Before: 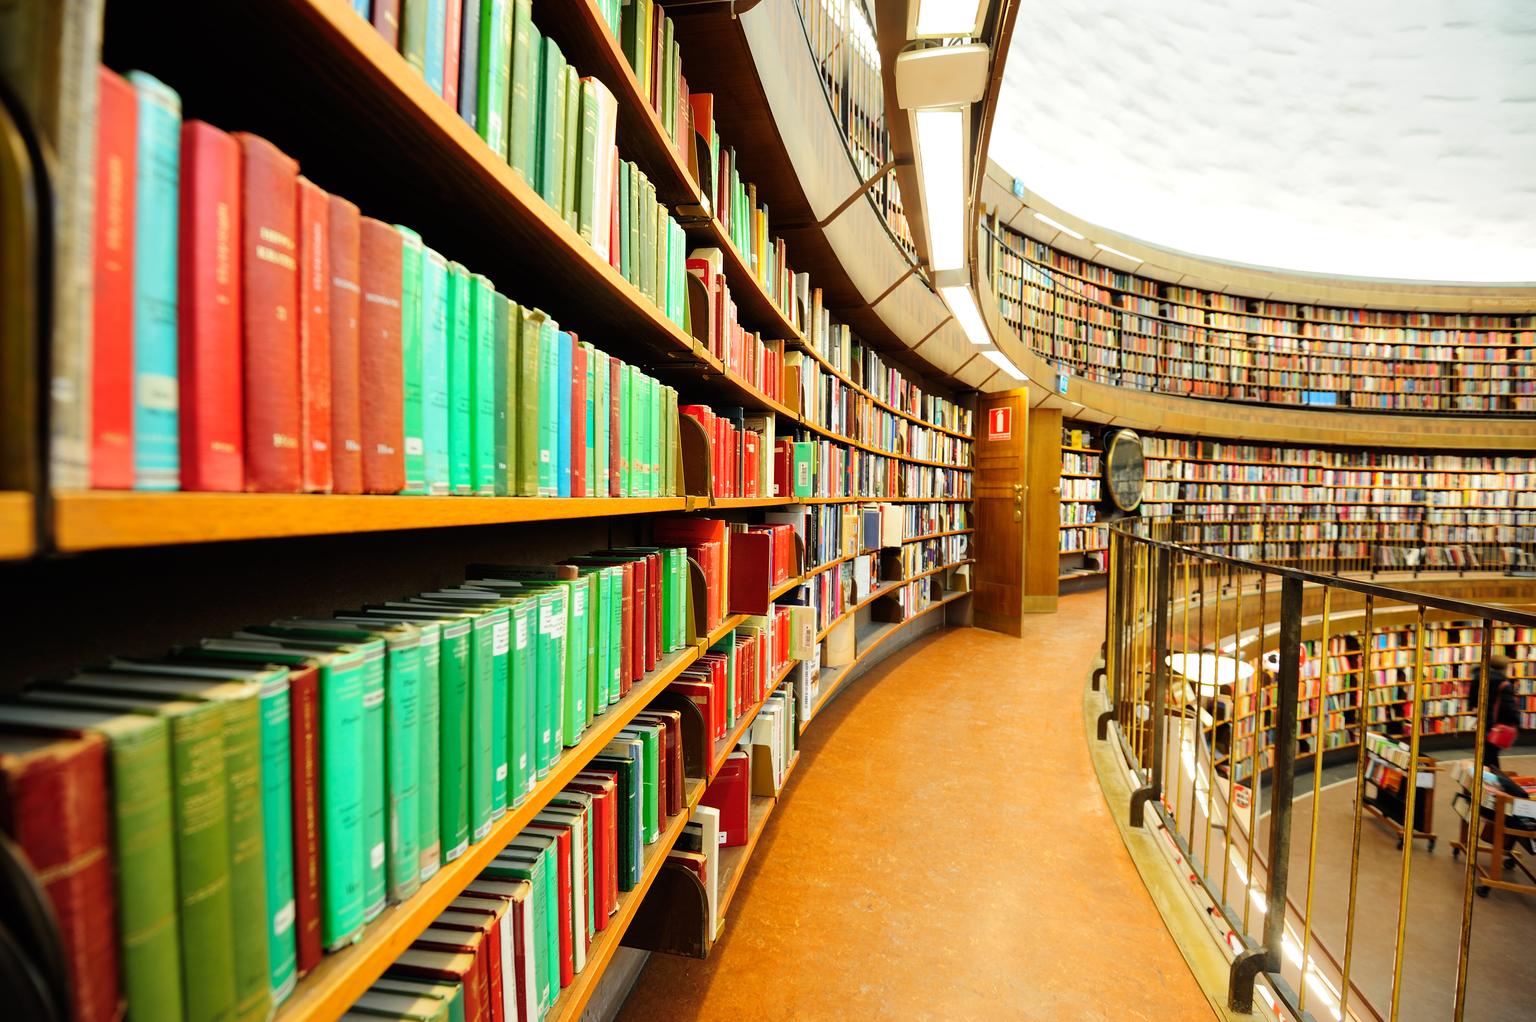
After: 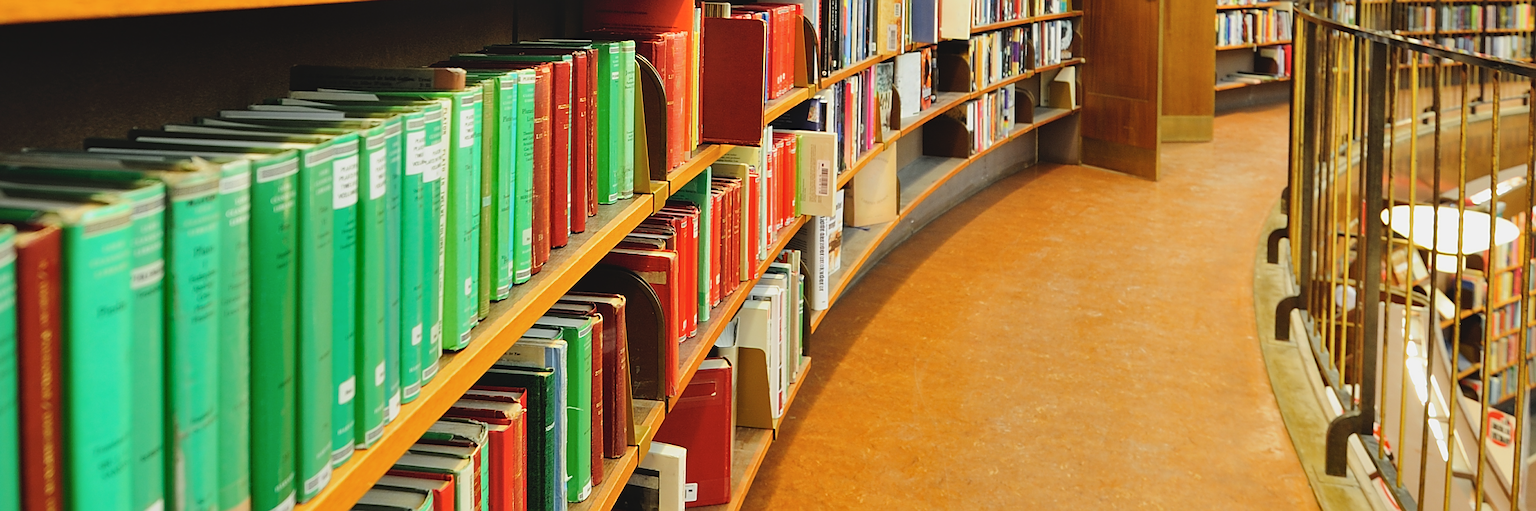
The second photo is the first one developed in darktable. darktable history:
crop: left 18.202%, top 51.077%, right 17.612%, bottom 16.812%
shadows and highlights: soften with gaussian
contrast brightness saturation: contrast -0.099, saturation -0.088
sharpen: on, module defaults
